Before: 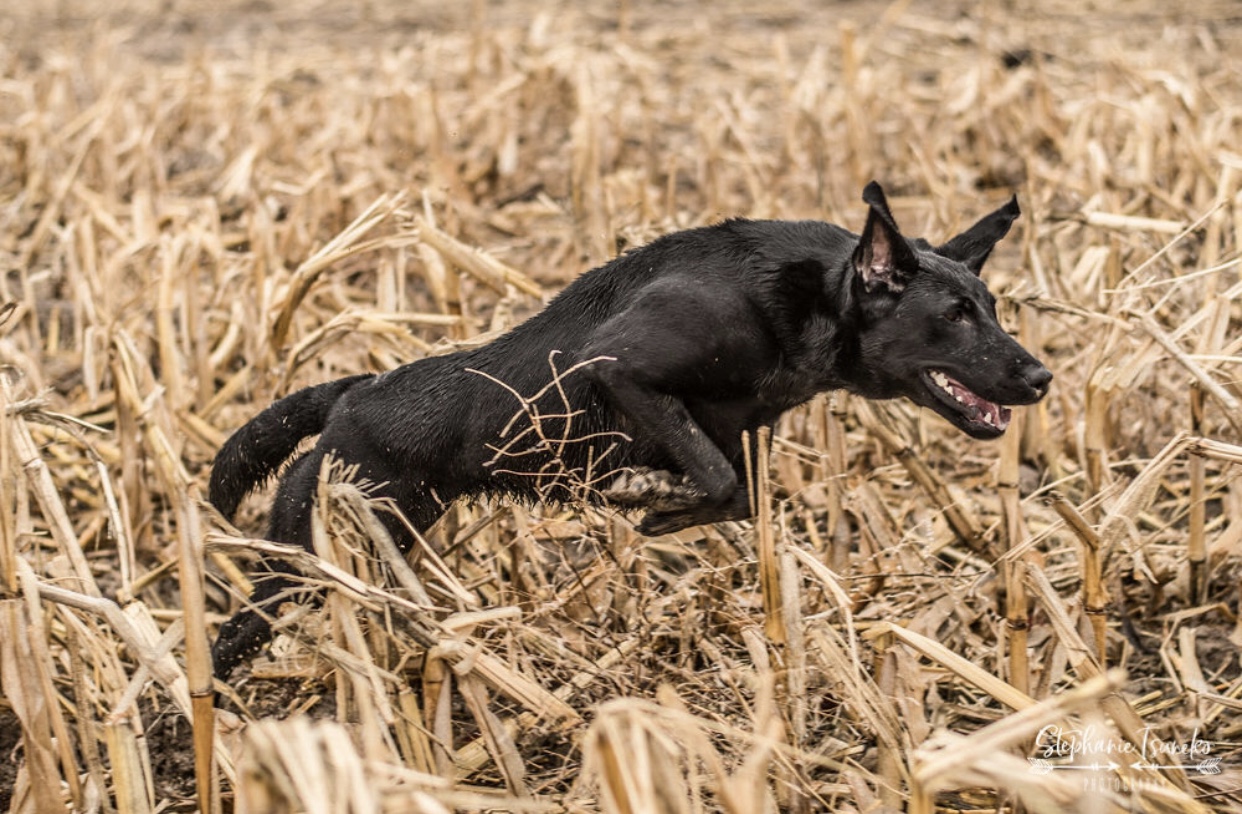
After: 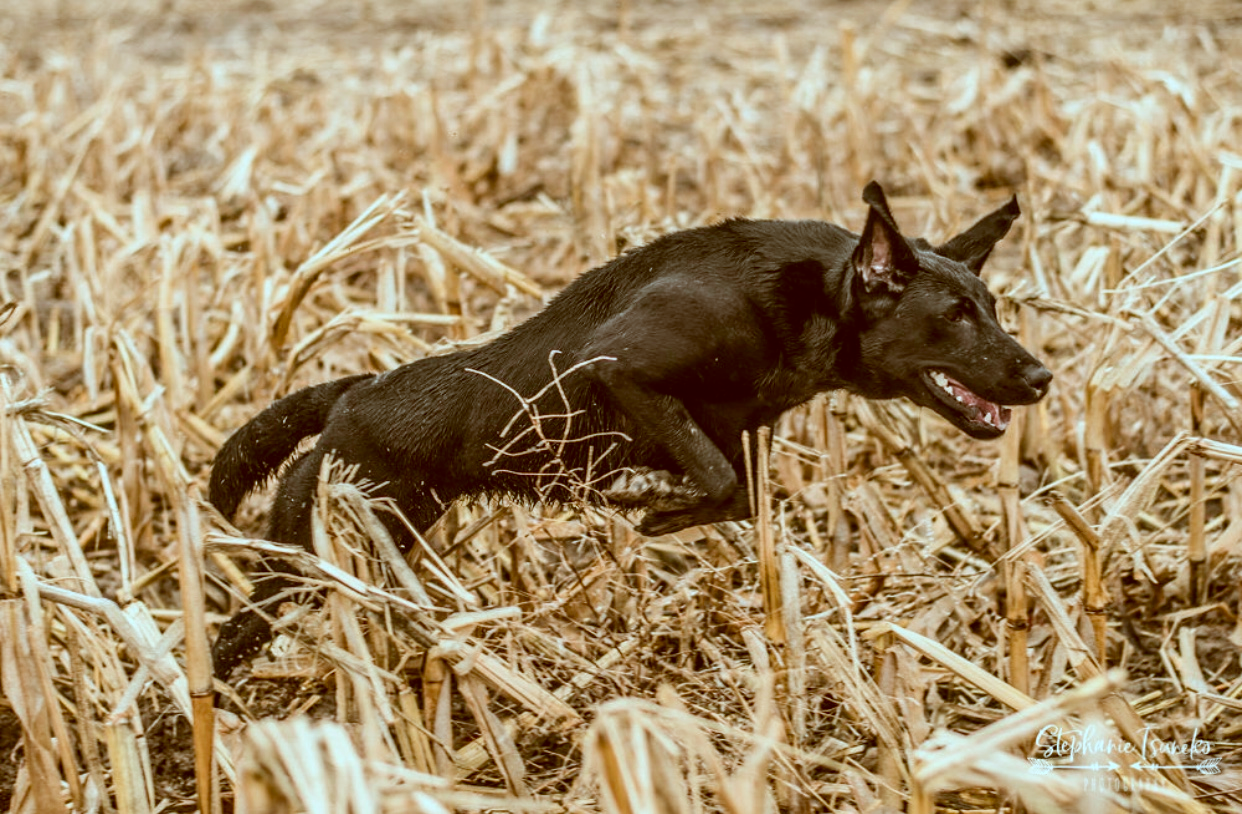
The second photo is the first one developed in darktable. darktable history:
color correction: highlights a* -14.33, highlights b* -16.93, shadows a* 9.99, shadows b* 29.76
